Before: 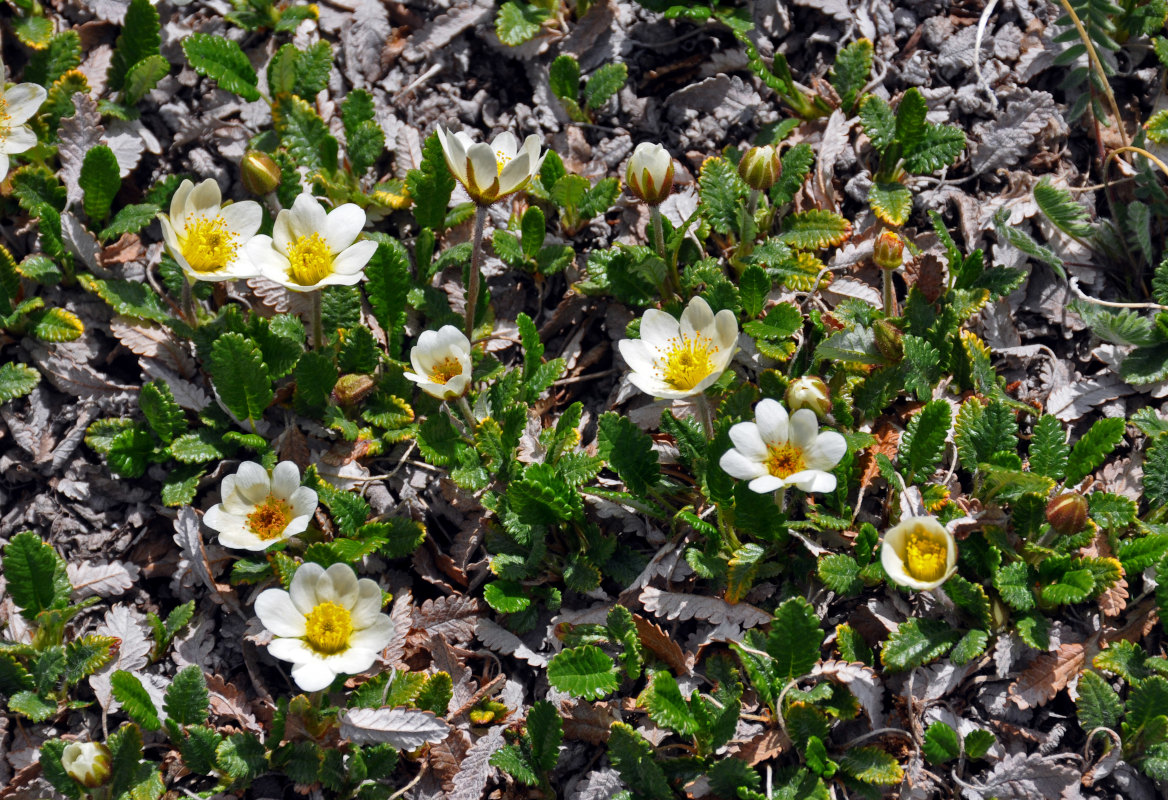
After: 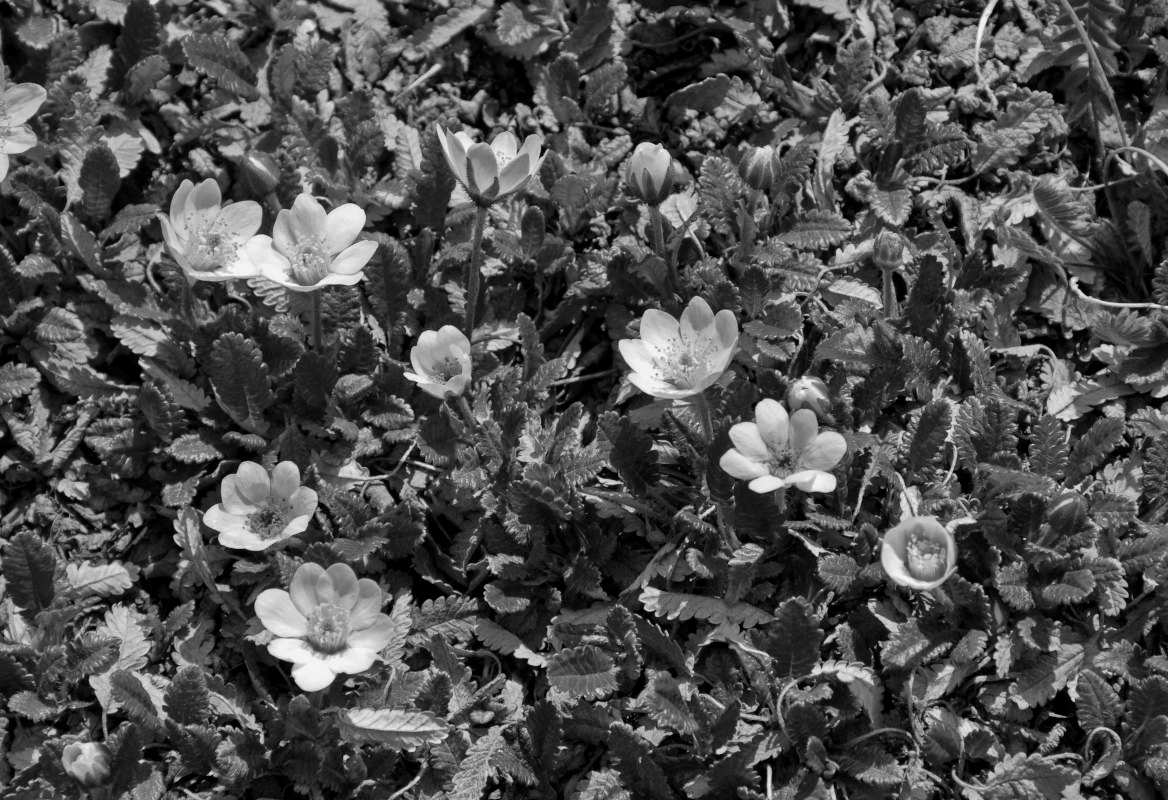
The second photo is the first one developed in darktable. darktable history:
monochrome: a 73.58, b 64.21
base curve: curves: ch0 [(0, 0) (0.74, 0.67) (1, 1)]
color balance rgb: perceptual saturation grading › global saturation 20%, perceptual saturation grading › highlights -25%, perceptual saturation grading › shadows 50%
white balance: red 1.004, blue 1.024
